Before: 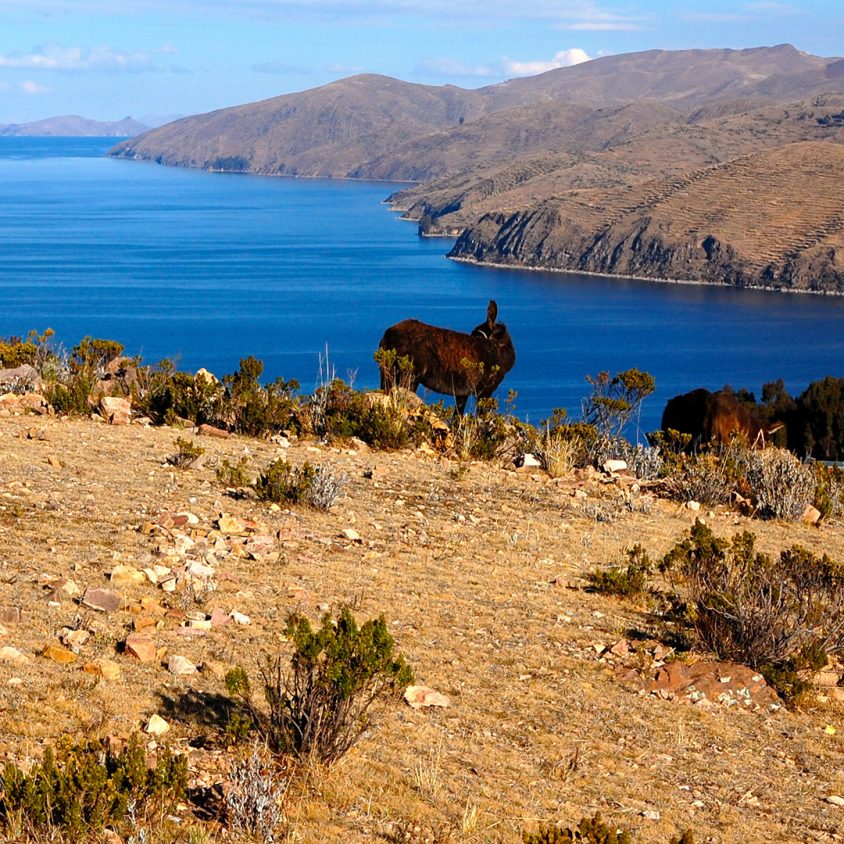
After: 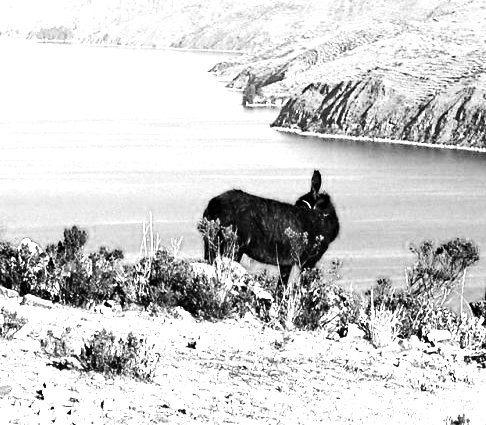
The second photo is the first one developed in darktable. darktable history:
tone equalizer: on, module defaults
haze removal: compatibility mode true, adaptive false
exposure: exposure 2.028 EV, compensate highlight preservation false
color calibration: output gray [0.22, 0.42, 0.37, 0], illuminant custom, x 0.371, y 0.382, temperature 4282.57 K
crop: left 20.925%, top 15.493%, right 21.476%, bottom 34.127%
velvia: strength 51.27%, mid-tones bias 0.515
contrast brightness saturation: contrast 0.194, brightness -0.113, saturation 0.208
